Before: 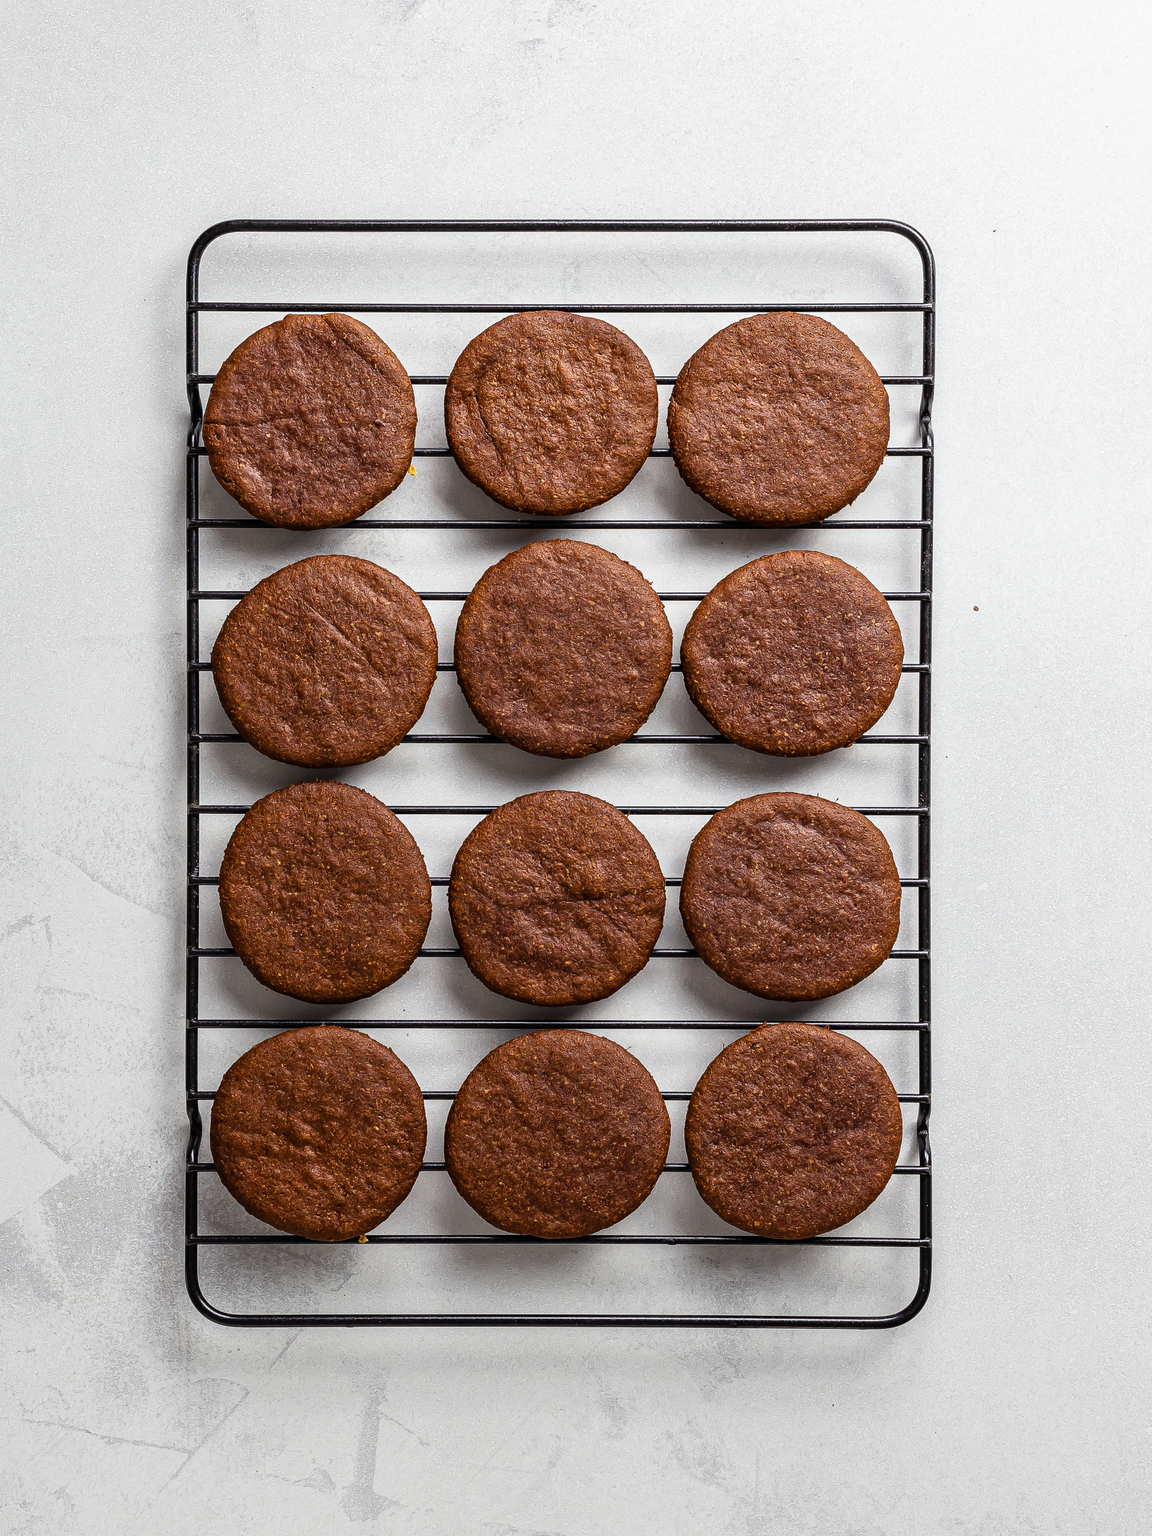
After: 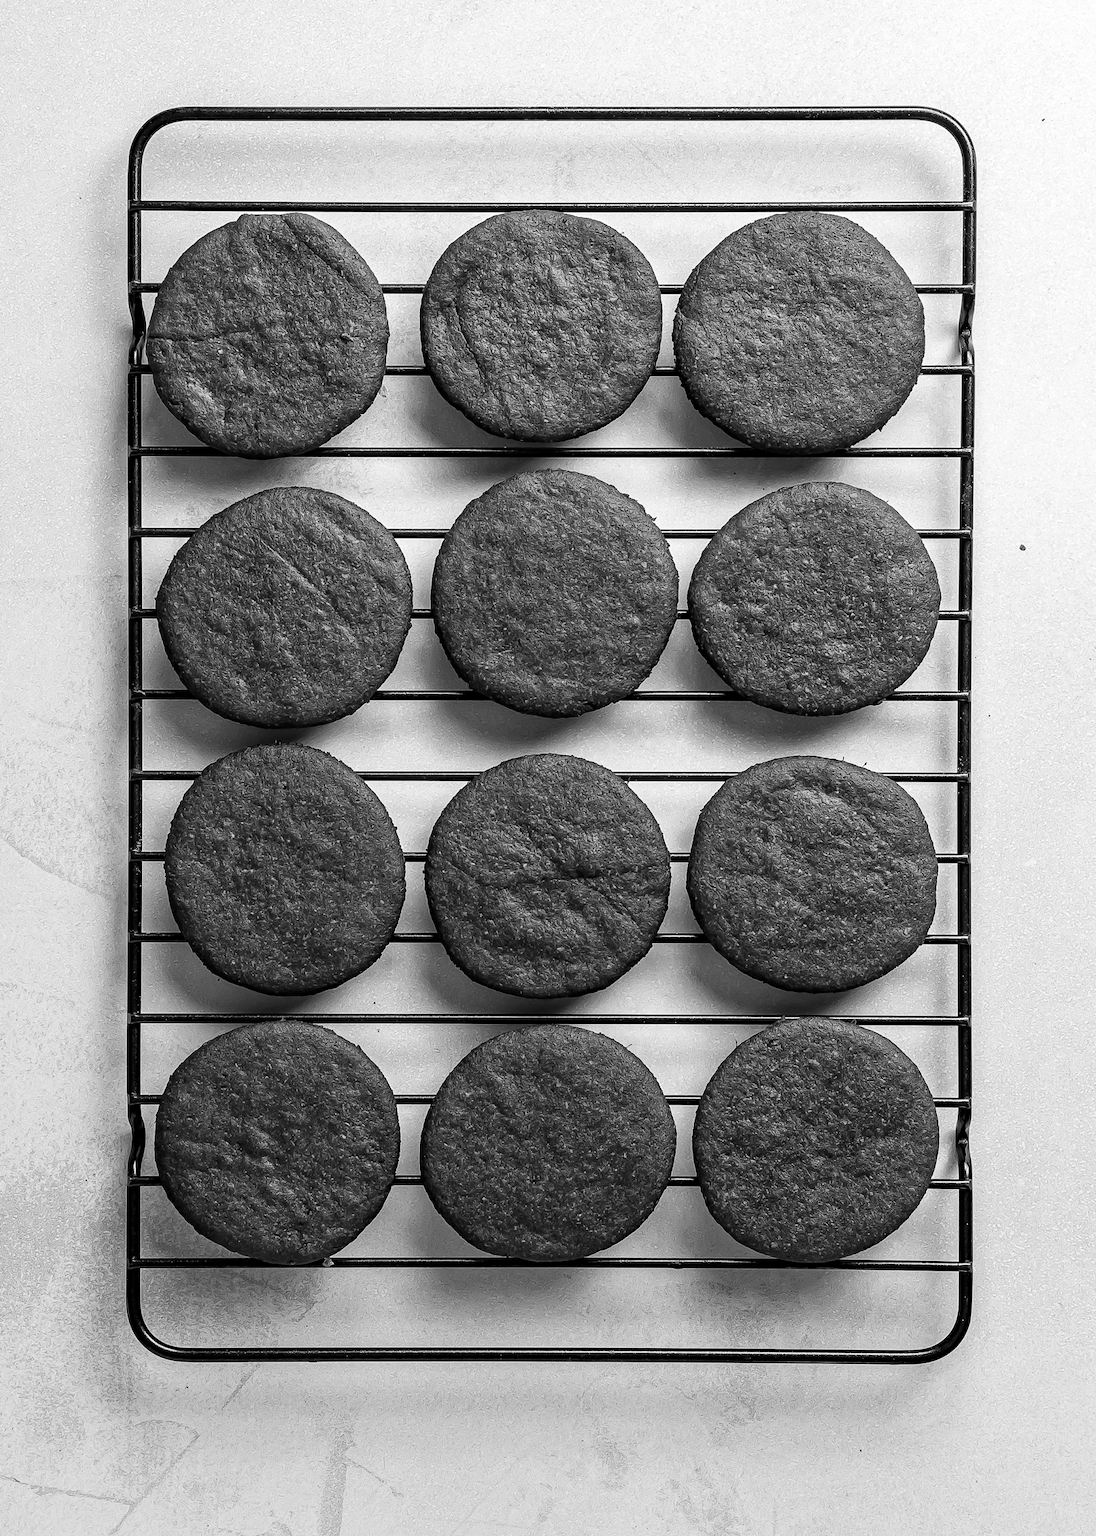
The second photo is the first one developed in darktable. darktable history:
exposure: exposure 0.2 EV, compensate highlight preservation false
color calibration: output gray [0.21, 0.42, 0.37, 0], gray › normalize channels true, illuminant same as pipeline (D50), adaptation XYZ, x 0.346, y 0.359, gamut compression 0
haze removal: compatibility mode true, adaptive false
crop: left 6.446%, top 8.188%, right 9.538%, bottom 3.548%
